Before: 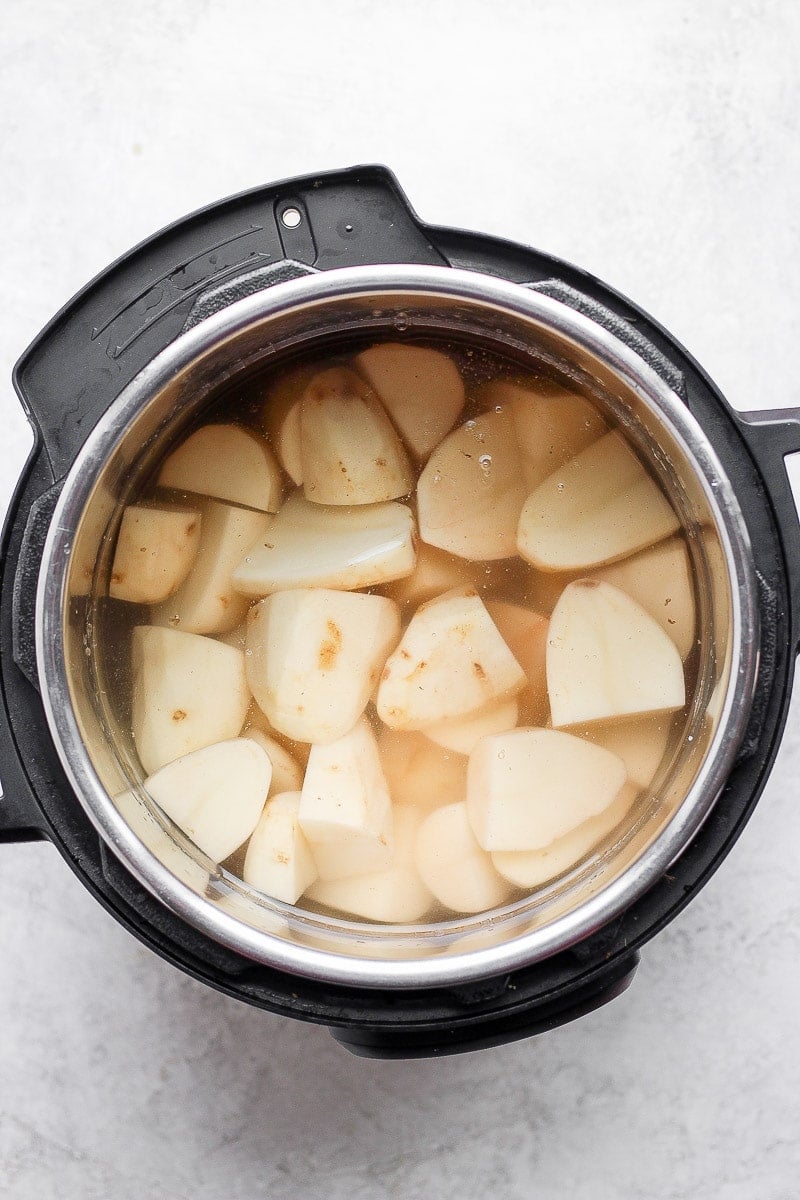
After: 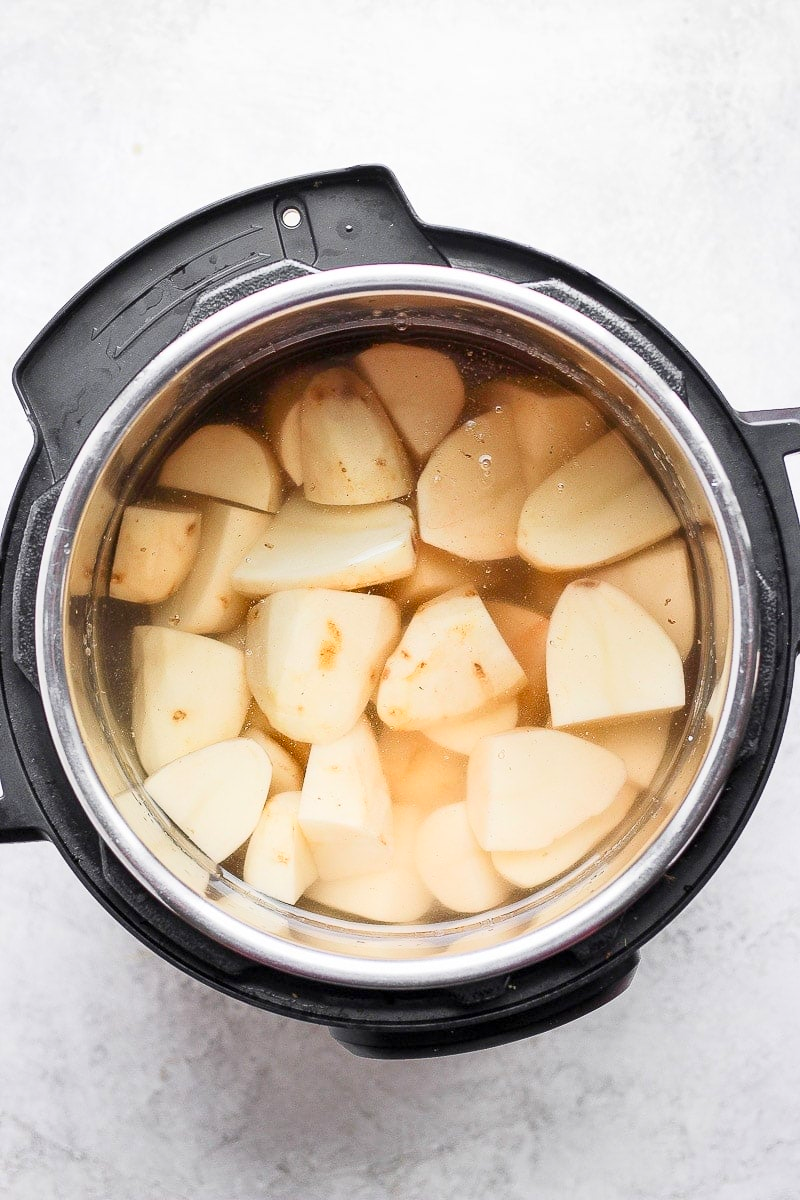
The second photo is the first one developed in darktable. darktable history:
base curve: curves: ch0 [(0, 0) (0.204, 0.334) (0.55, 0.733) (1, 1)]
shadows and highlights: soften with gaussian
